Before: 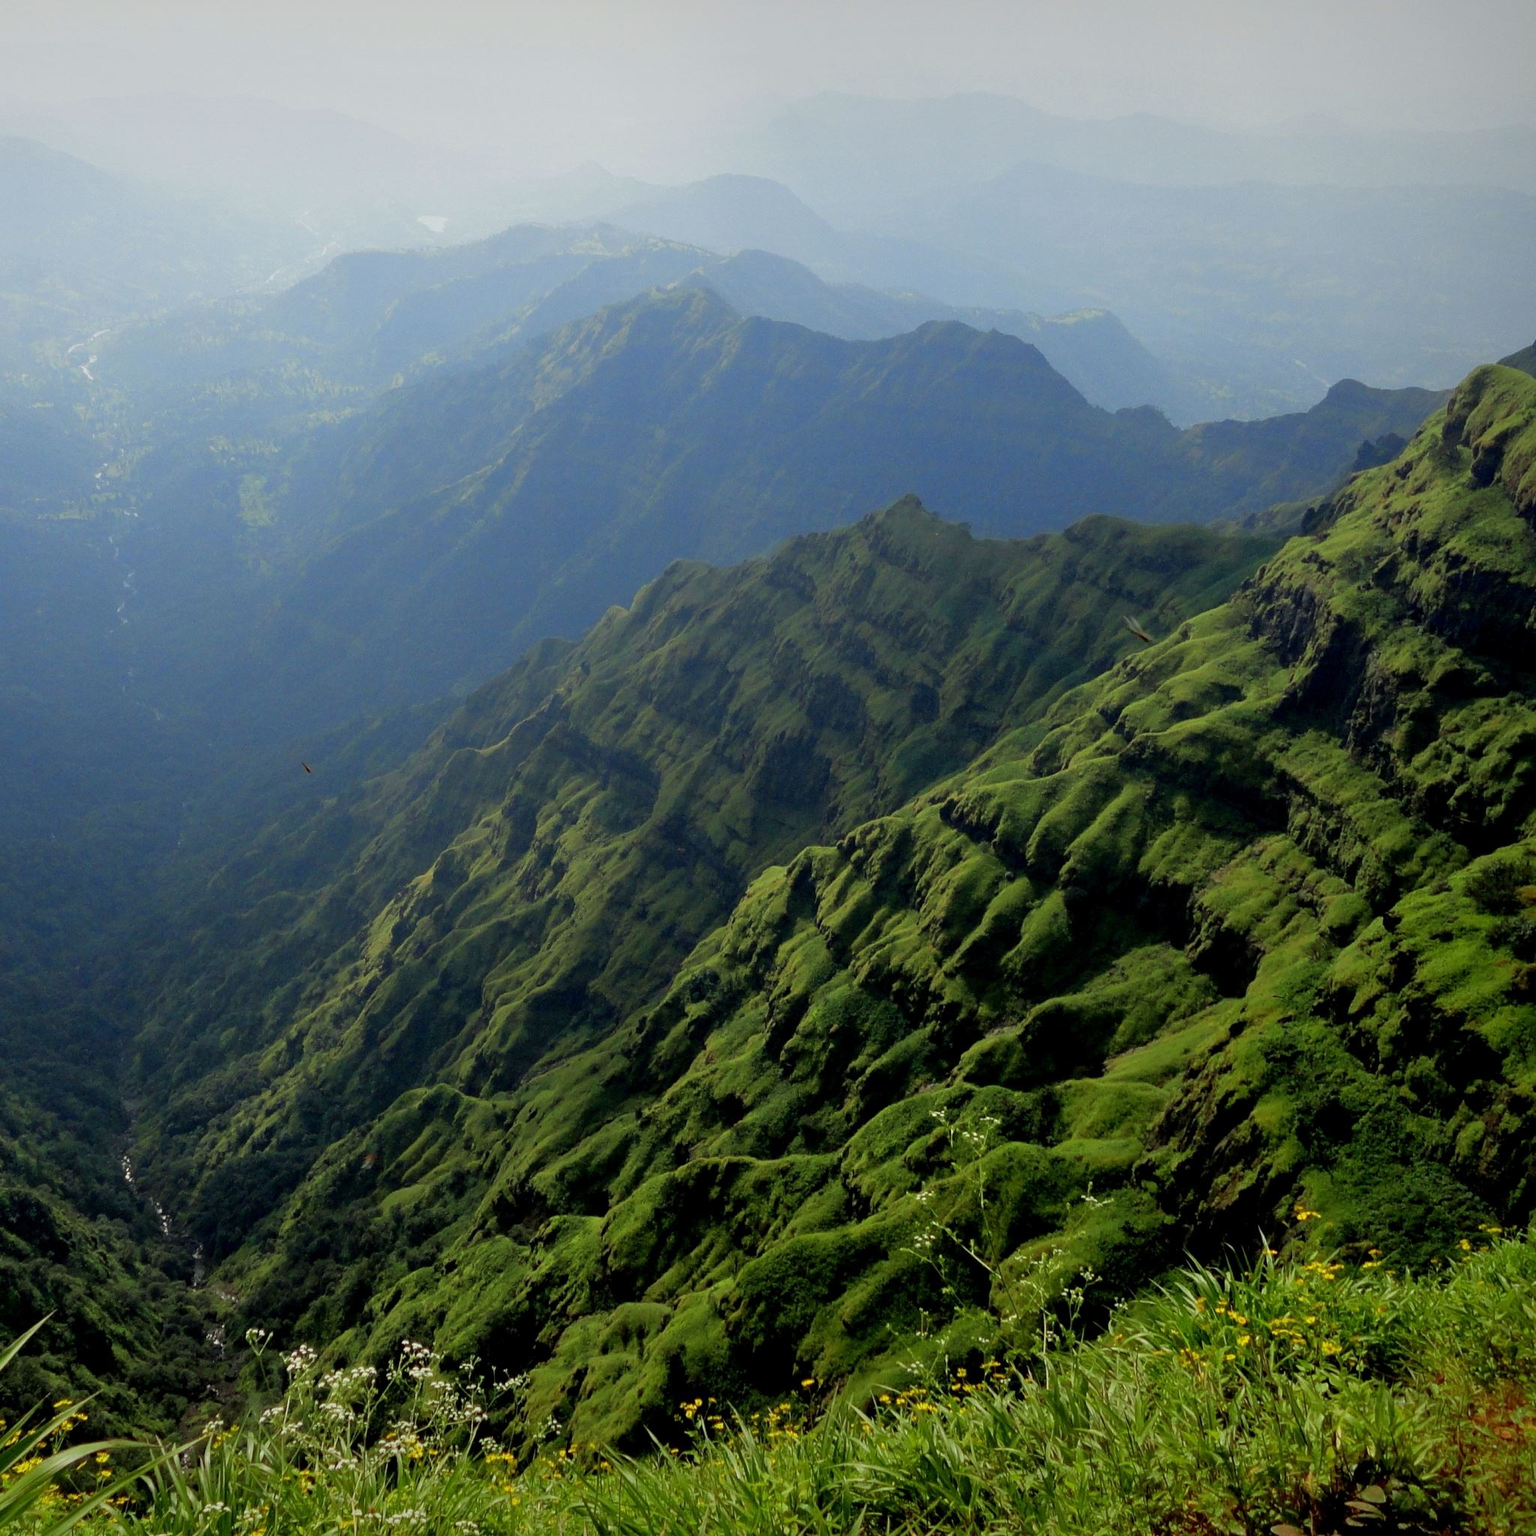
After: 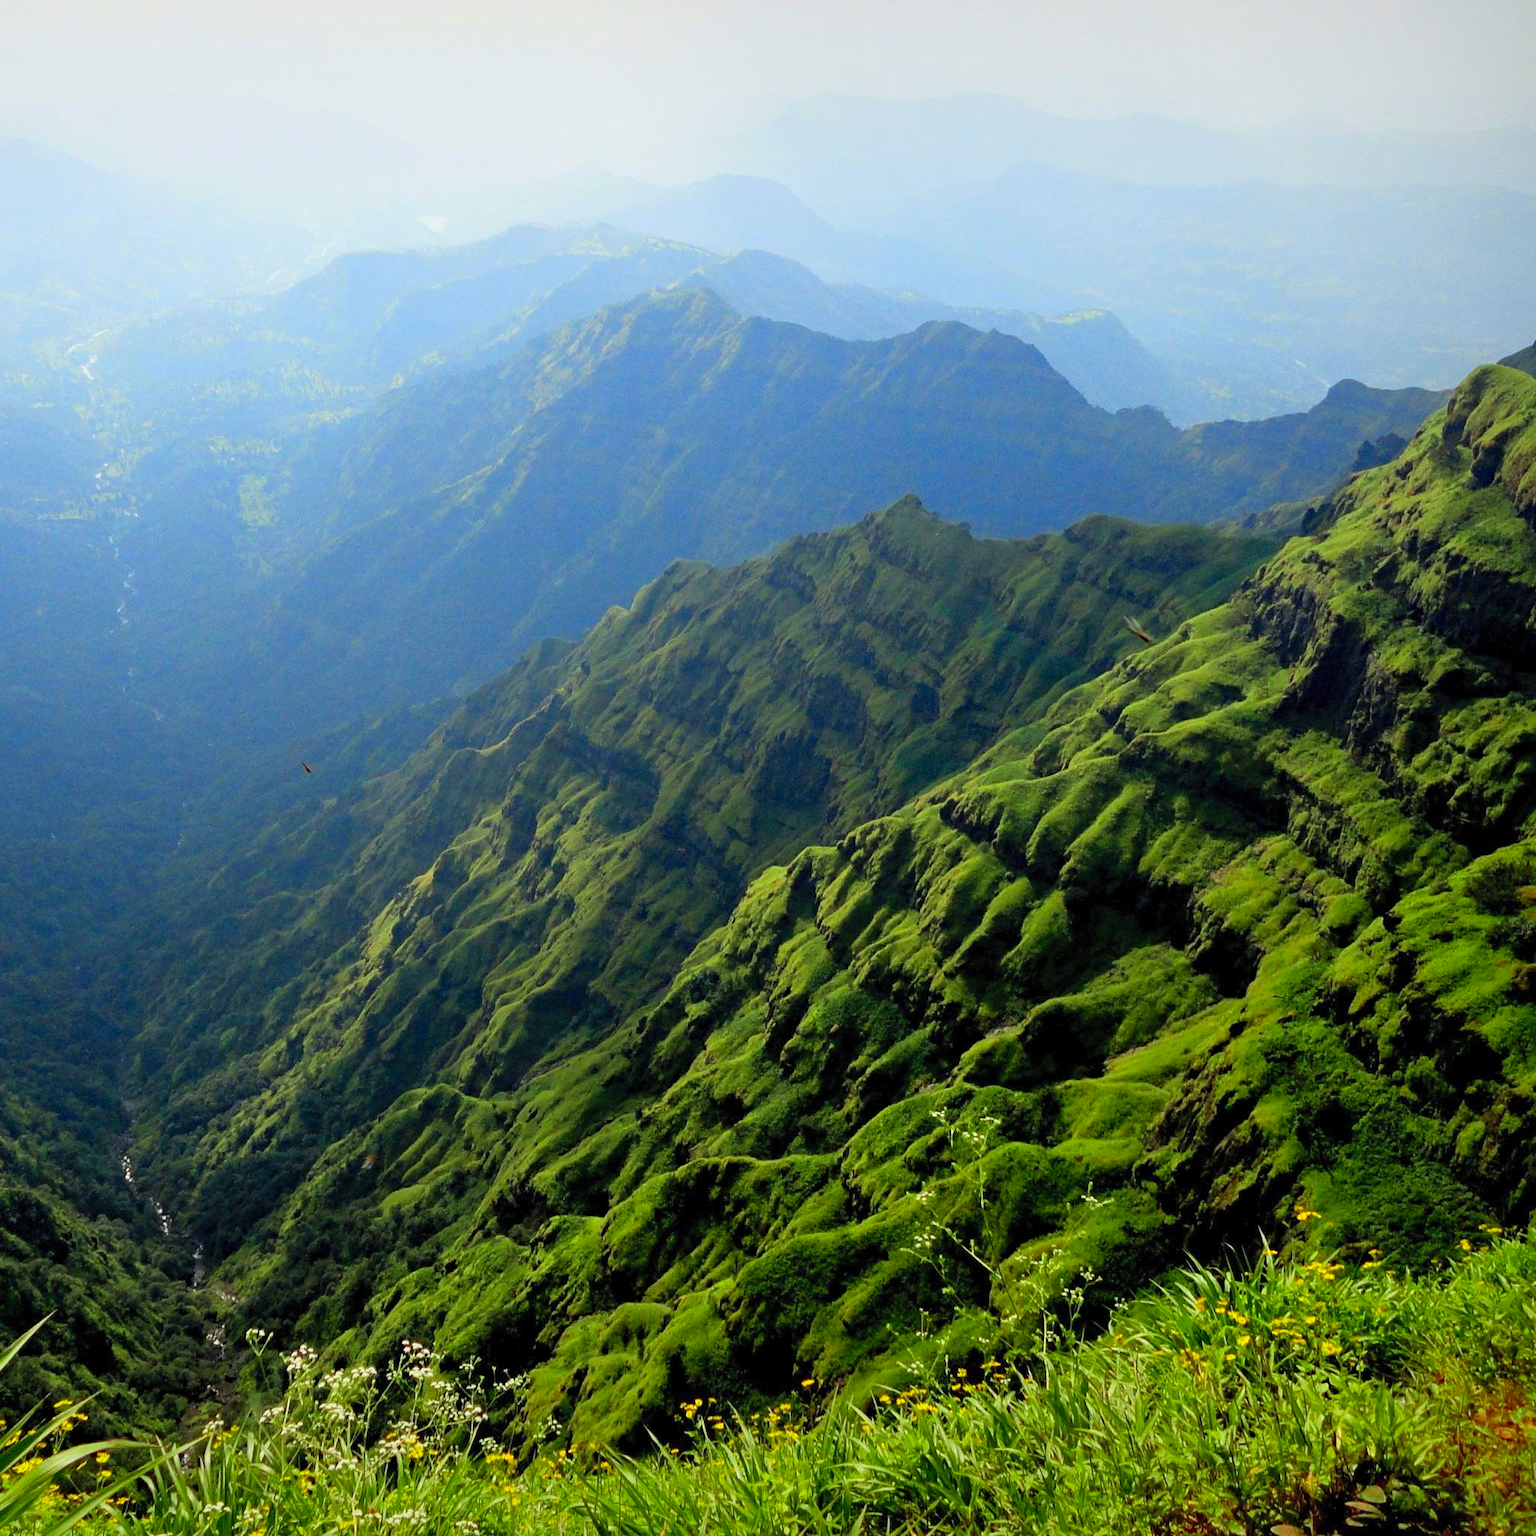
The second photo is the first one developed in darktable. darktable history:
haze removal: adaptive false
contrast brightness saturation: contrast 0.237, brightness 0.242, saturation 0.37
